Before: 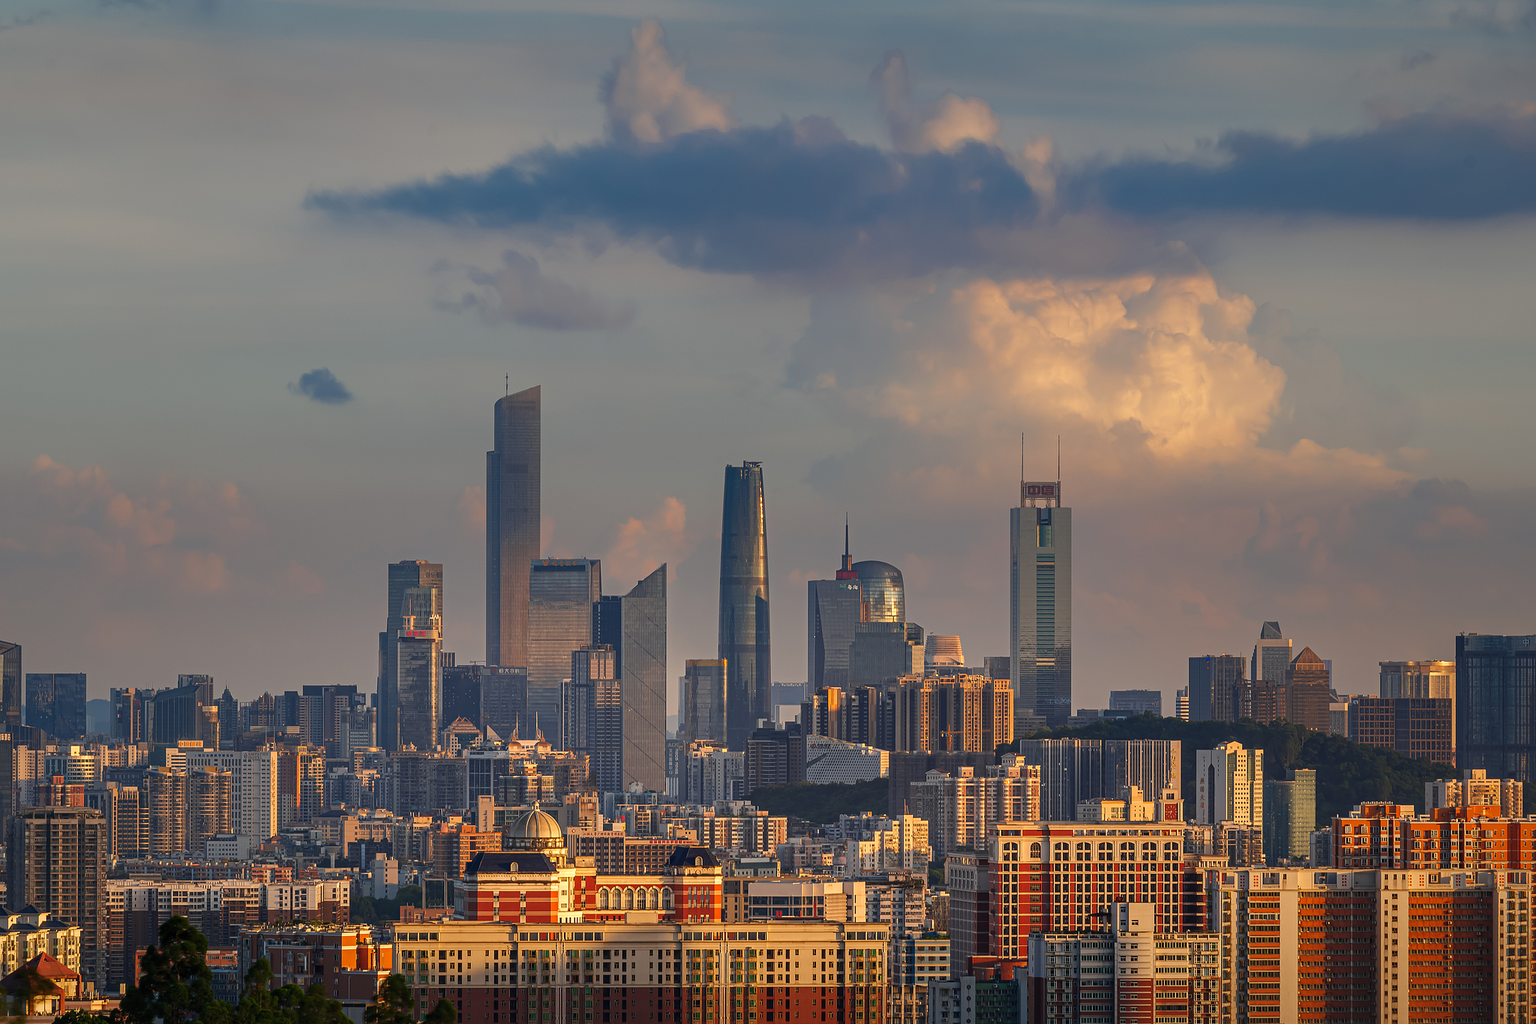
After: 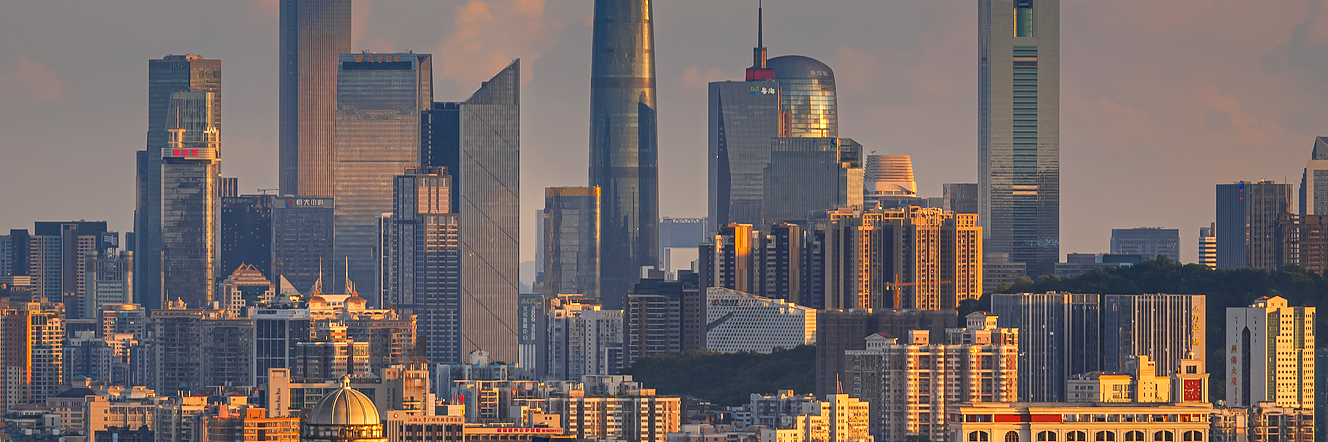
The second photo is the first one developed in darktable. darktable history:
contrast brightness saturation: contrast 0.072, brightness 0.079, saturation 0.178
crop: left 18.025%, top 50.749%, right 17.084%, bottom 16.814%
